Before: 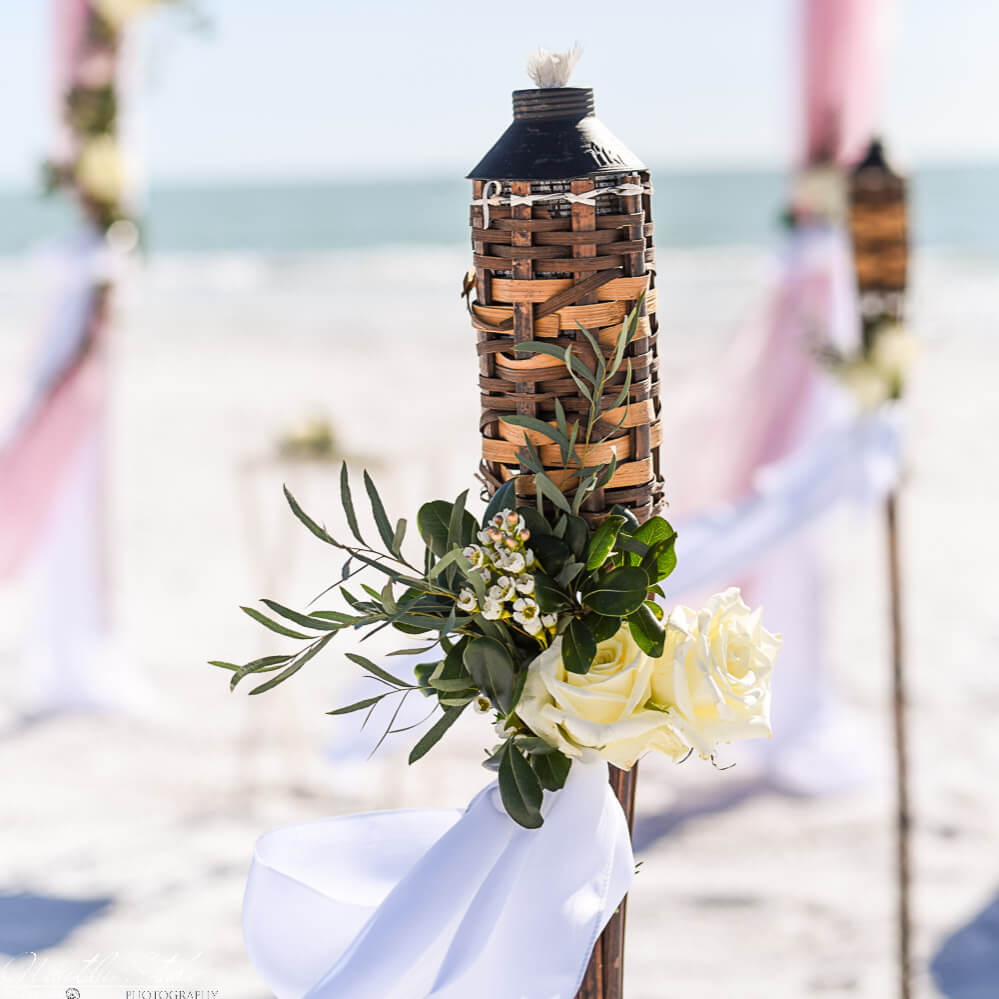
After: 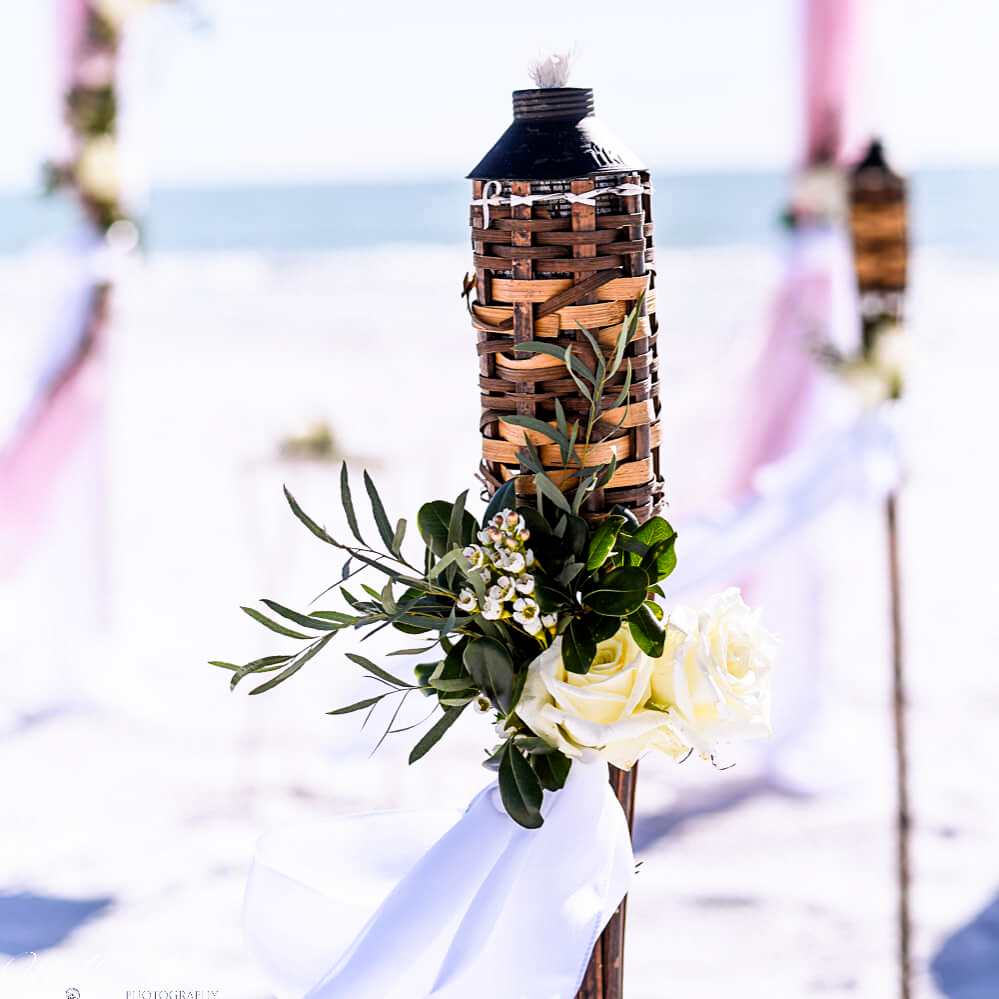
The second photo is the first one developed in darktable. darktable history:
white balance: red 1.004, blue 1.096
filmic rgb: black relative exposure -8.7 EV, white relative exposure 2.7 EV, threshold 3 EV, target black luminance 0%, hardness 6.25, latitude 75%, contrast 1.325, highlights saturation mix -5%, preserve chrominance no, color science v5 (2021), iterations of high-quality reconstruction 0, enable highlight reconstruction true
